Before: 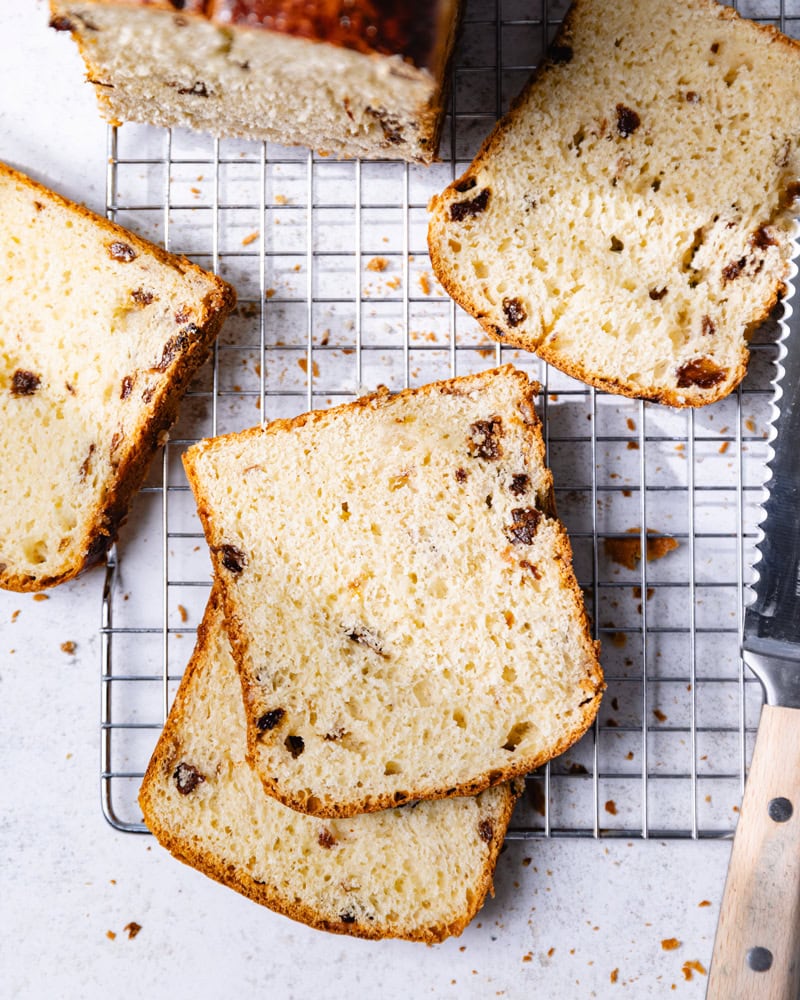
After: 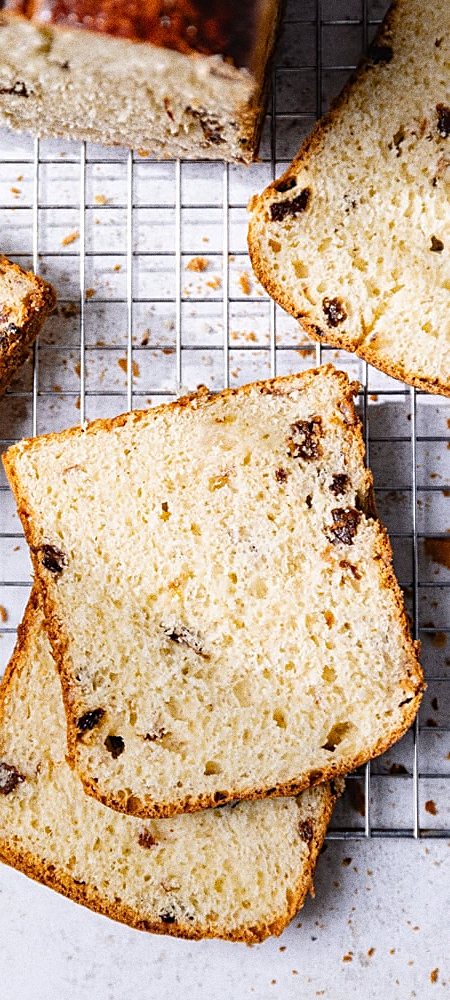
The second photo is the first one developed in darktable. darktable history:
grain: coarseness 0.09 ISO, strength 40%
sharpen: on, module defaults
crop and rotate: left 22.516%, right 21.234%
